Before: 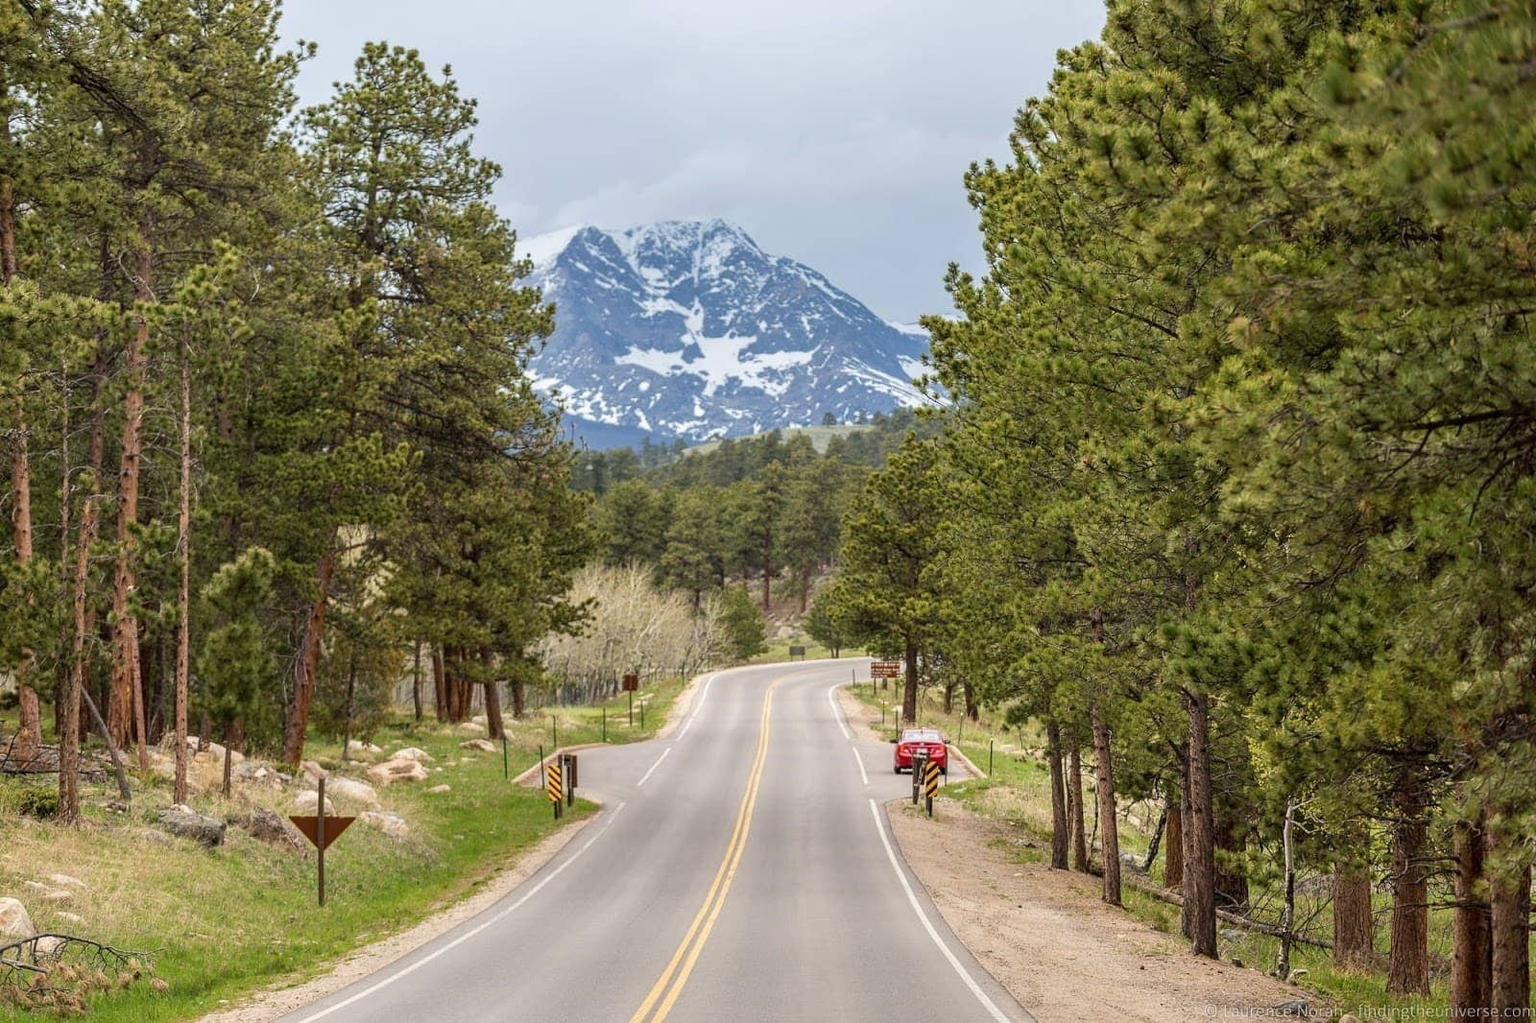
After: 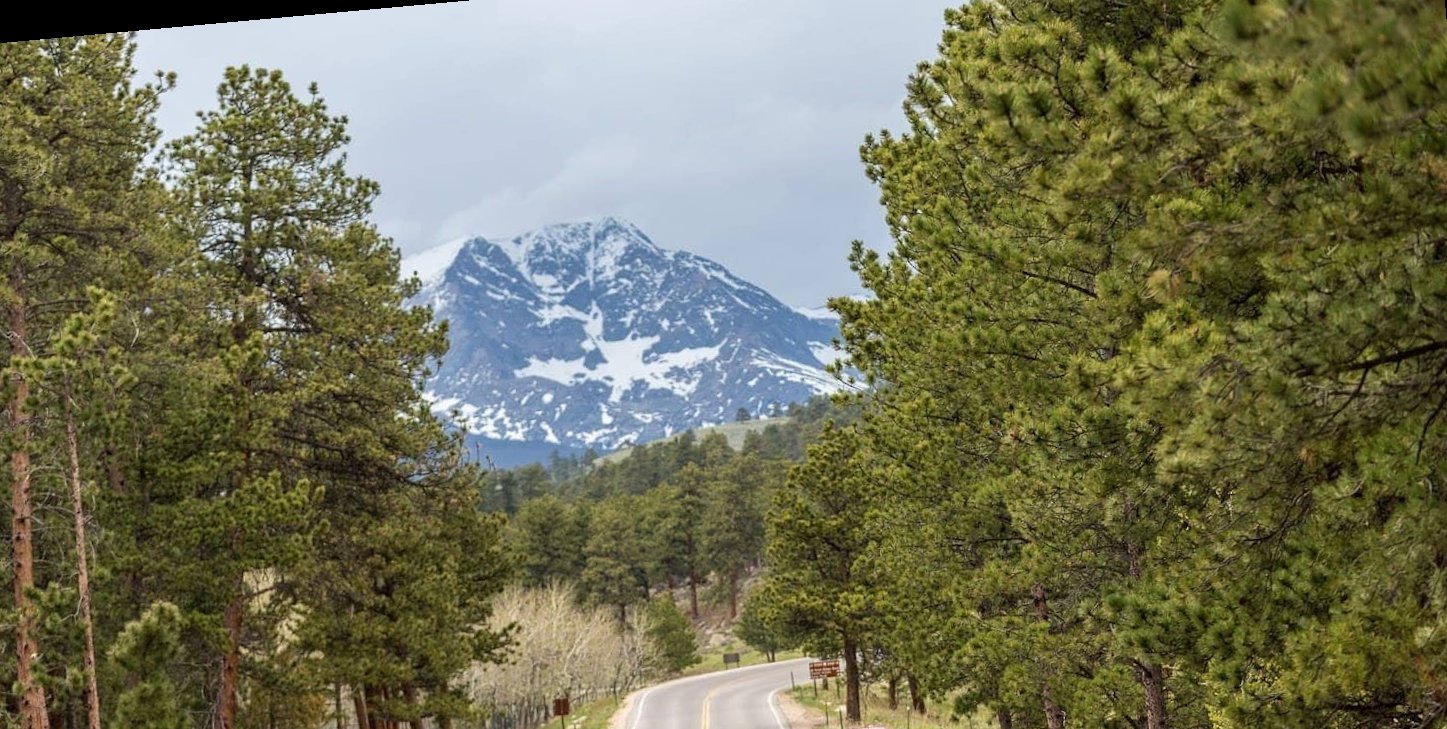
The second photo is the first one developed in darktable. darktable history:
crop and rotate: left 9.345%, top 7.22%, right 4.982%, bottom 32.331%
rotate and perspective: rotation -5.2°, automatic cropping off
